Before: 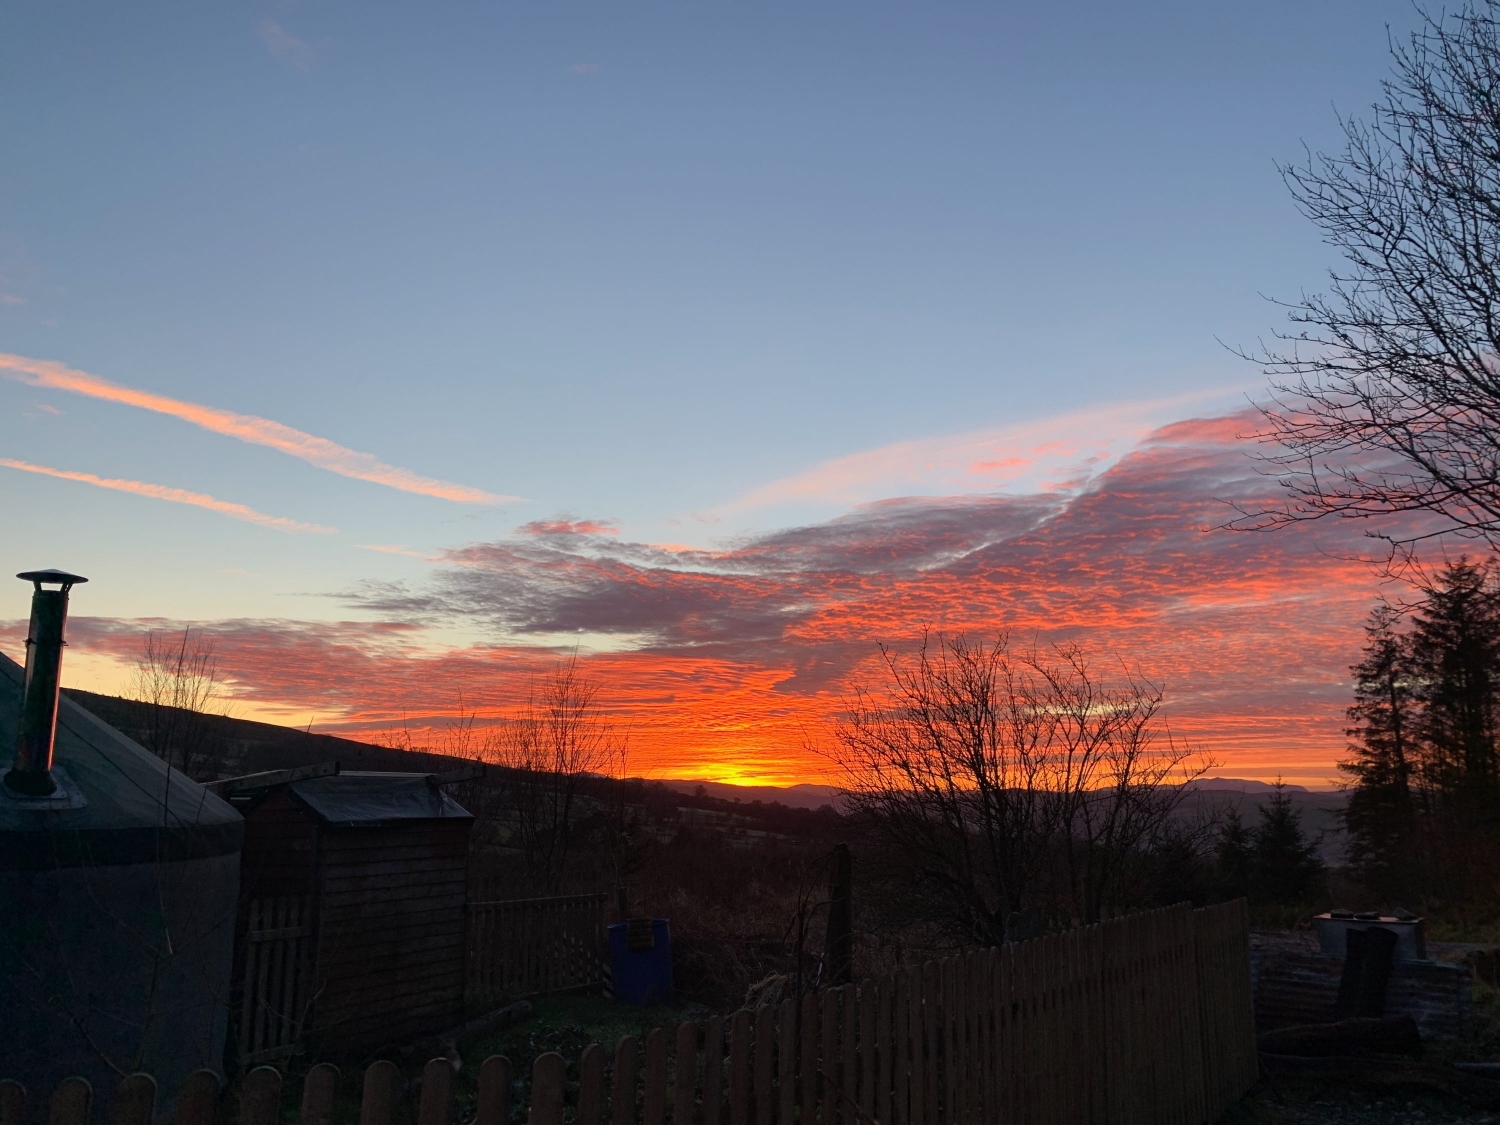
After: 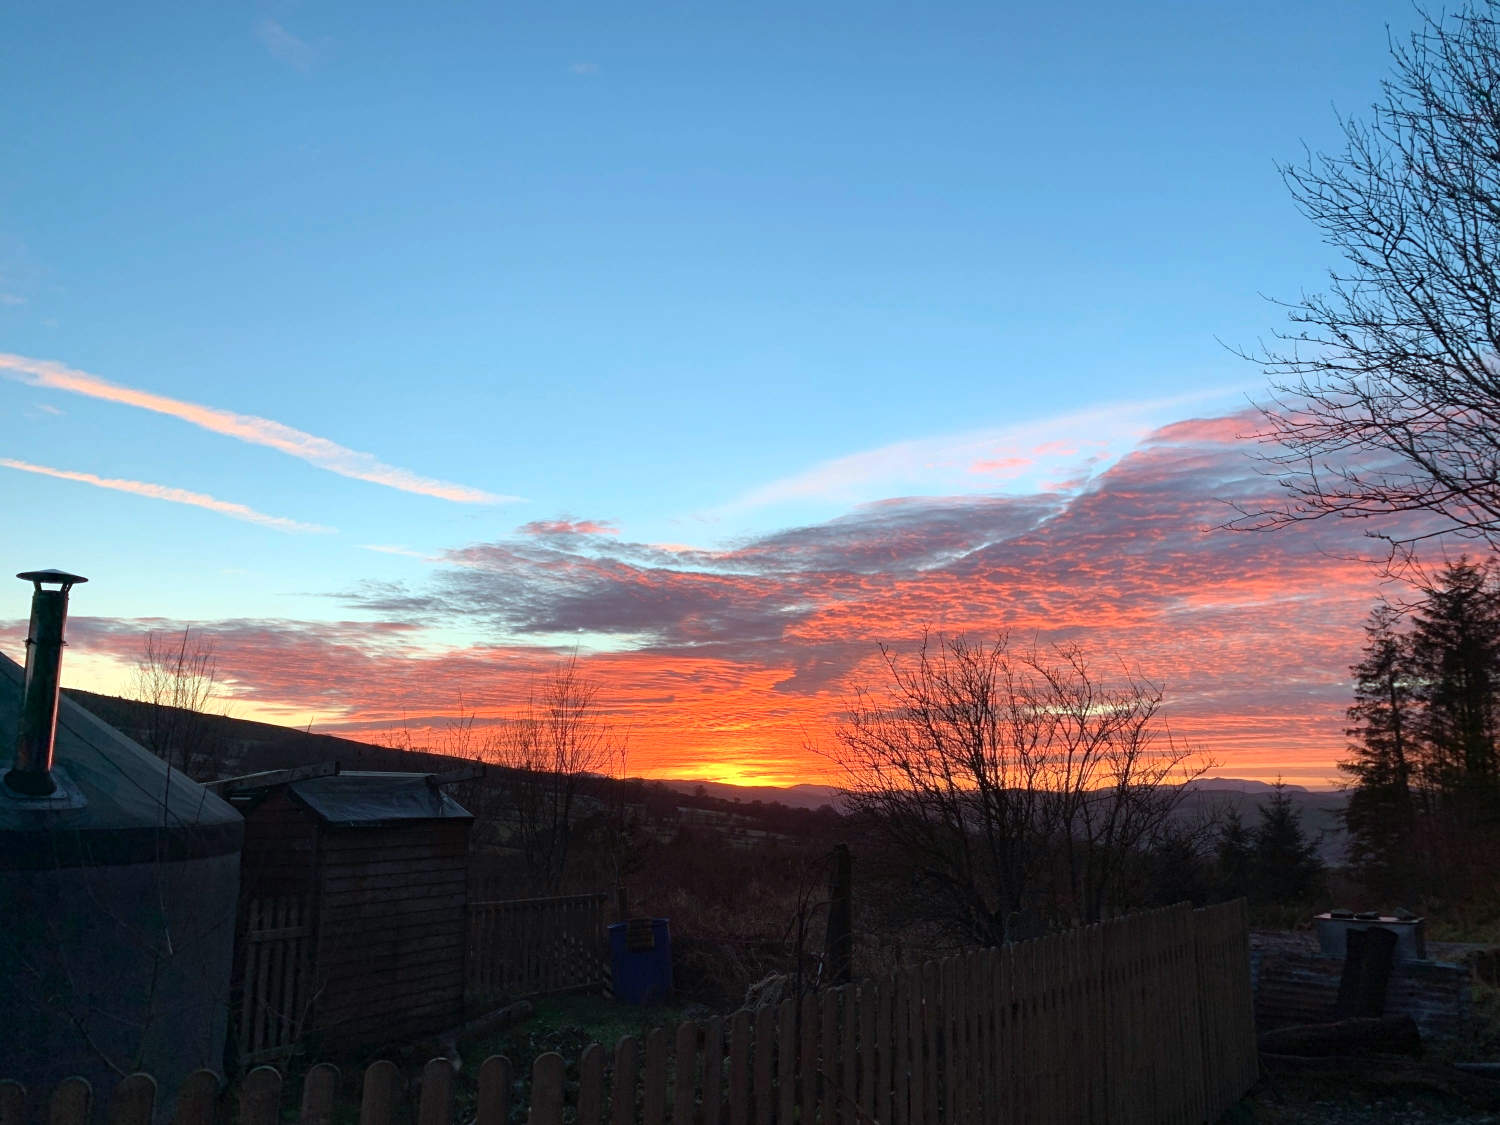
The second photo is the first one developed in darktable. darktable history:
exposure: exposure 0.485 EV, compensate highlight preservation false
color correction: highlights a* -11.71, highlights b* -15.58
